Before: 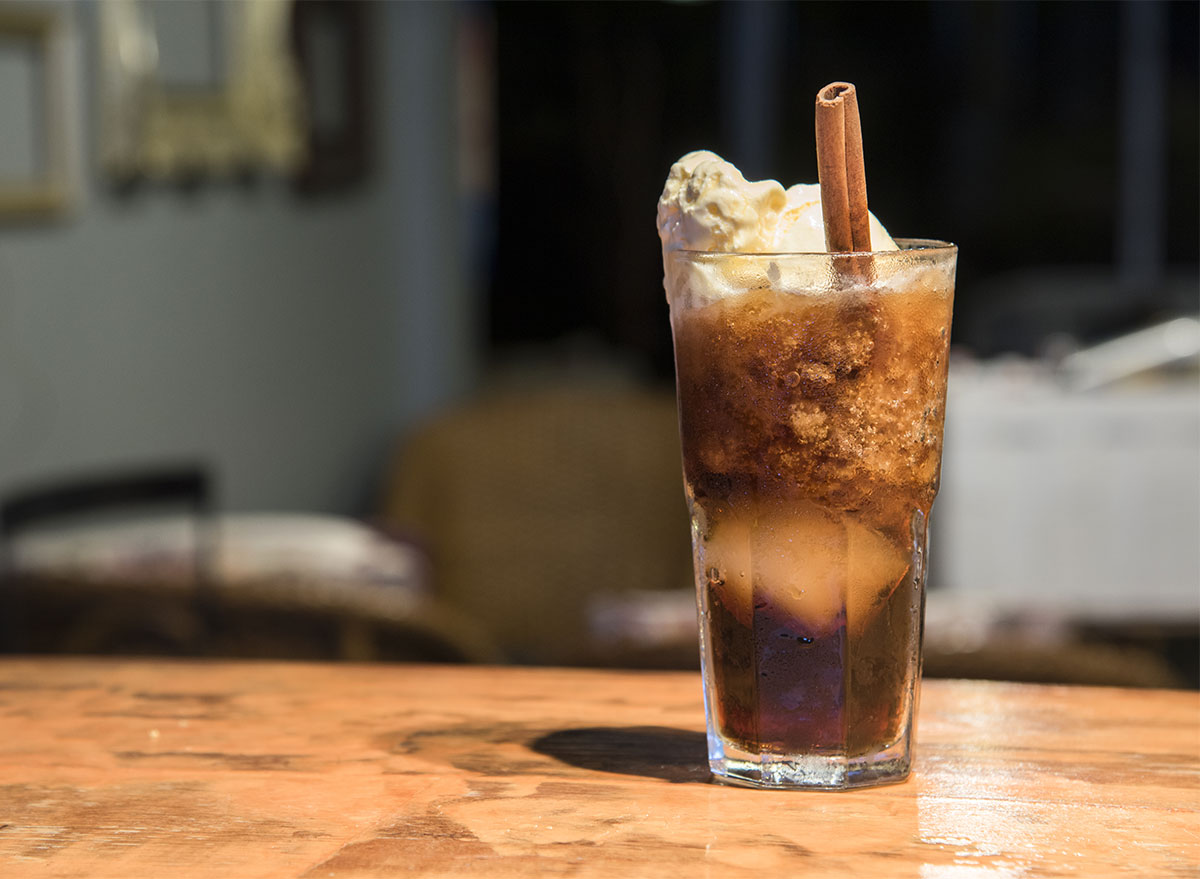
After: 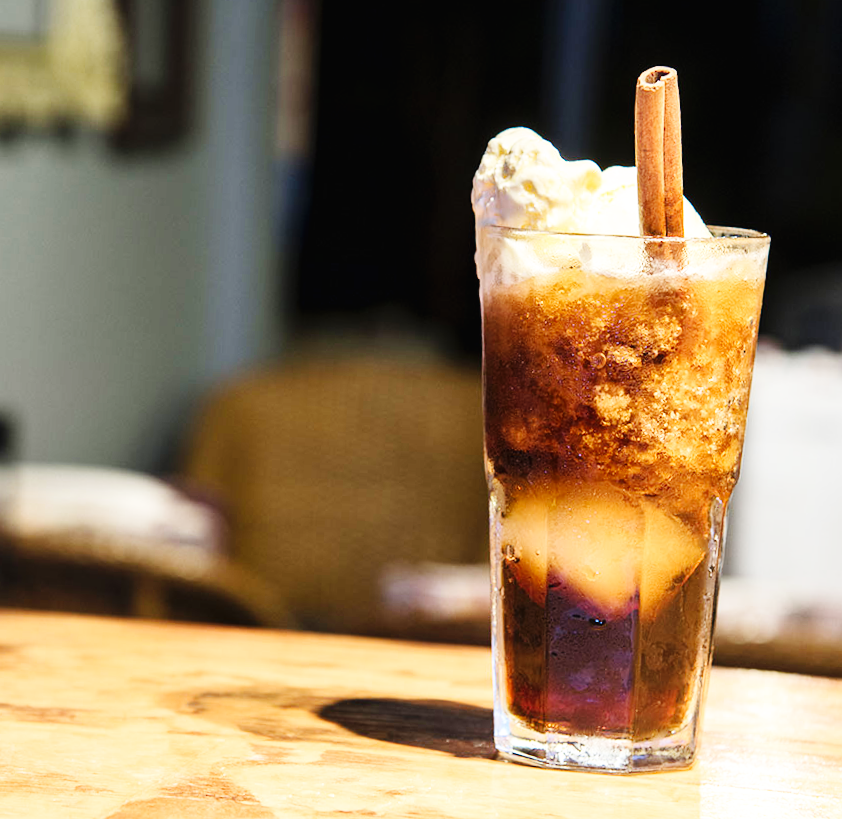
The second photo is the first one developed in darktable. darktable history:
base curve: curves: ch0 [(0, 0.003) (0.001, 0.002) (0.006, 0.004) (0.02, 0.022) (0.048, 0.086) (0.094, 0.234) (0.162, 0.431) (0.258, 0.629) (0.385, 0.8) (0.548, 0.918) (0.751, 0.988) (1, 1)], preserve colors none
crop and rotate: angle -3.09°, left 14.004%, top 0.022%, right 10.72%, bottom 0.041%
